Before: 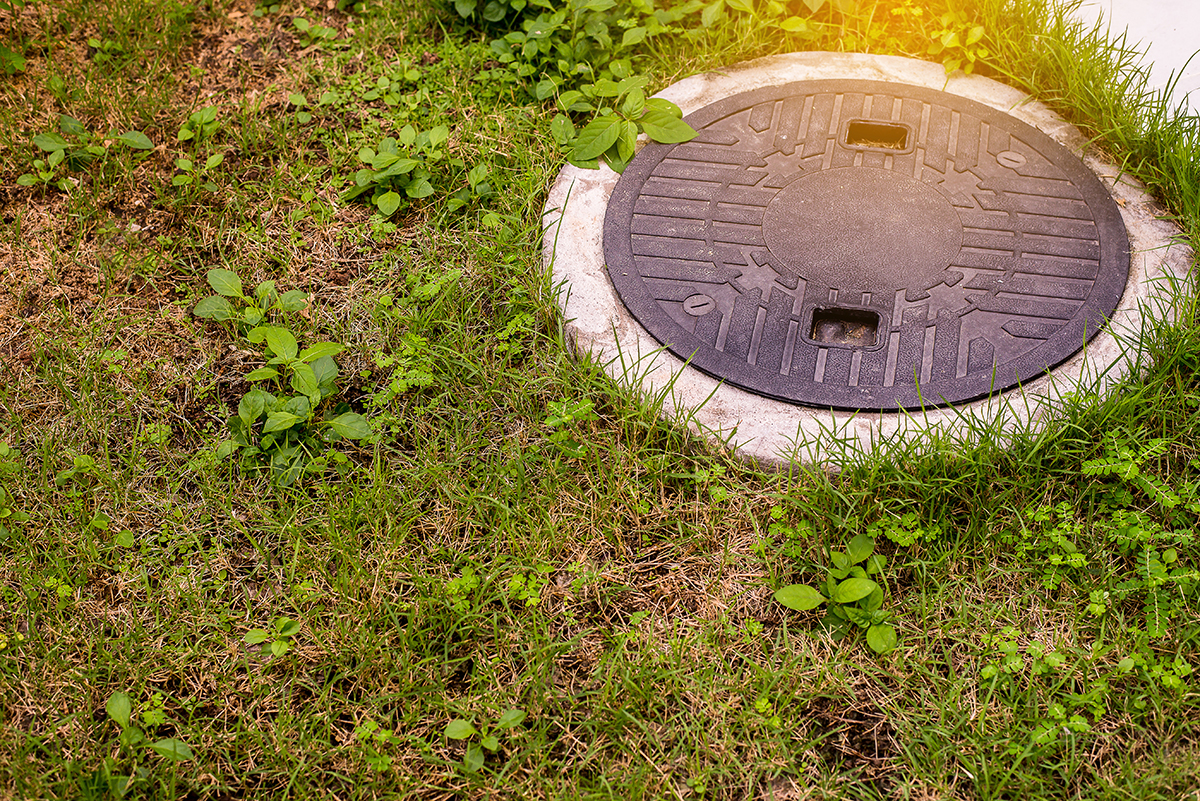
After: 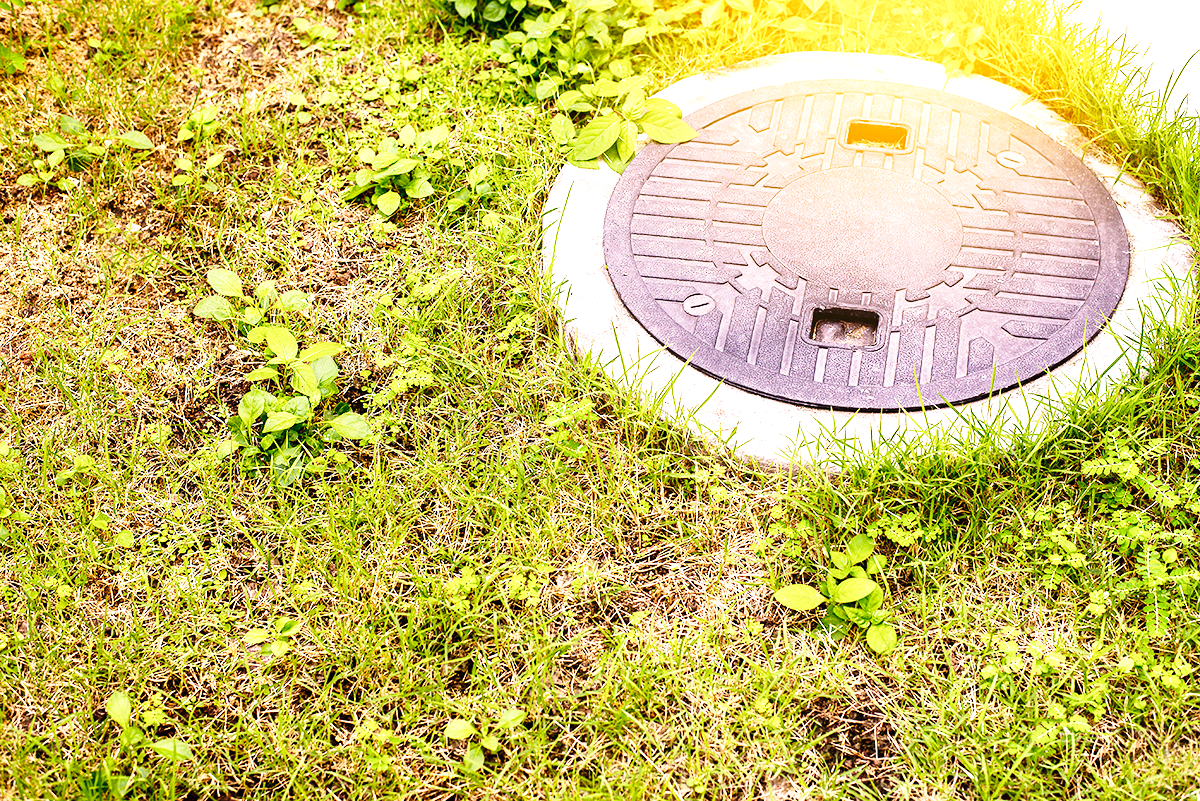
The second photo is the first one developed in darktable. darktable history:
base curve: curves: ch0 [(0, 0) (0.028, 0.03) (0.121, 0.232) (0.46, 0.748) (0.859, 0.968) (1, 1)], preserve colors none
exposure: black level correction 0, exposure 1.2 EV, compensate highlight preservation false
